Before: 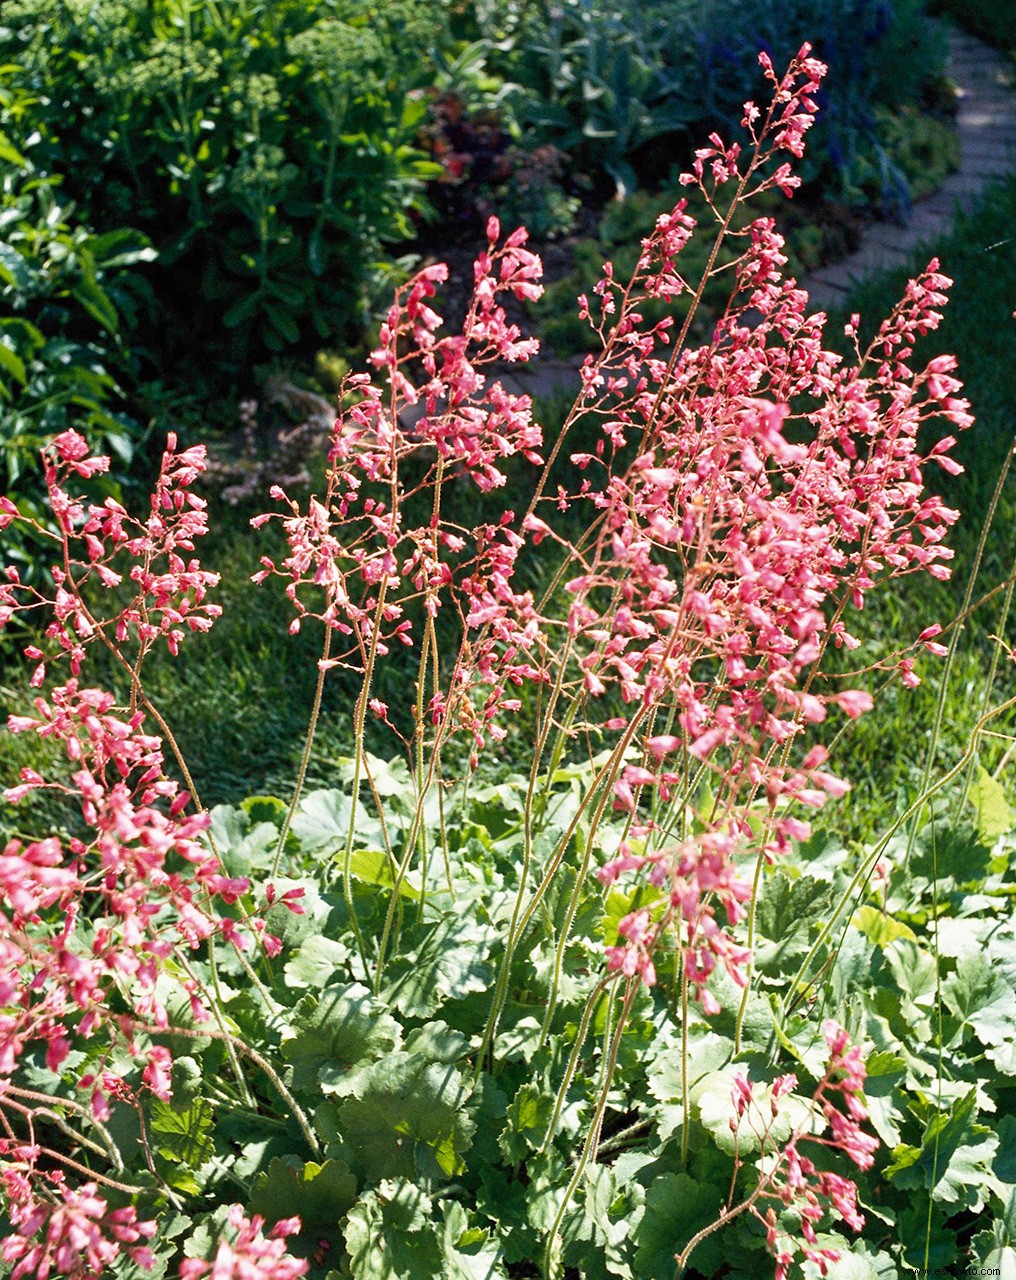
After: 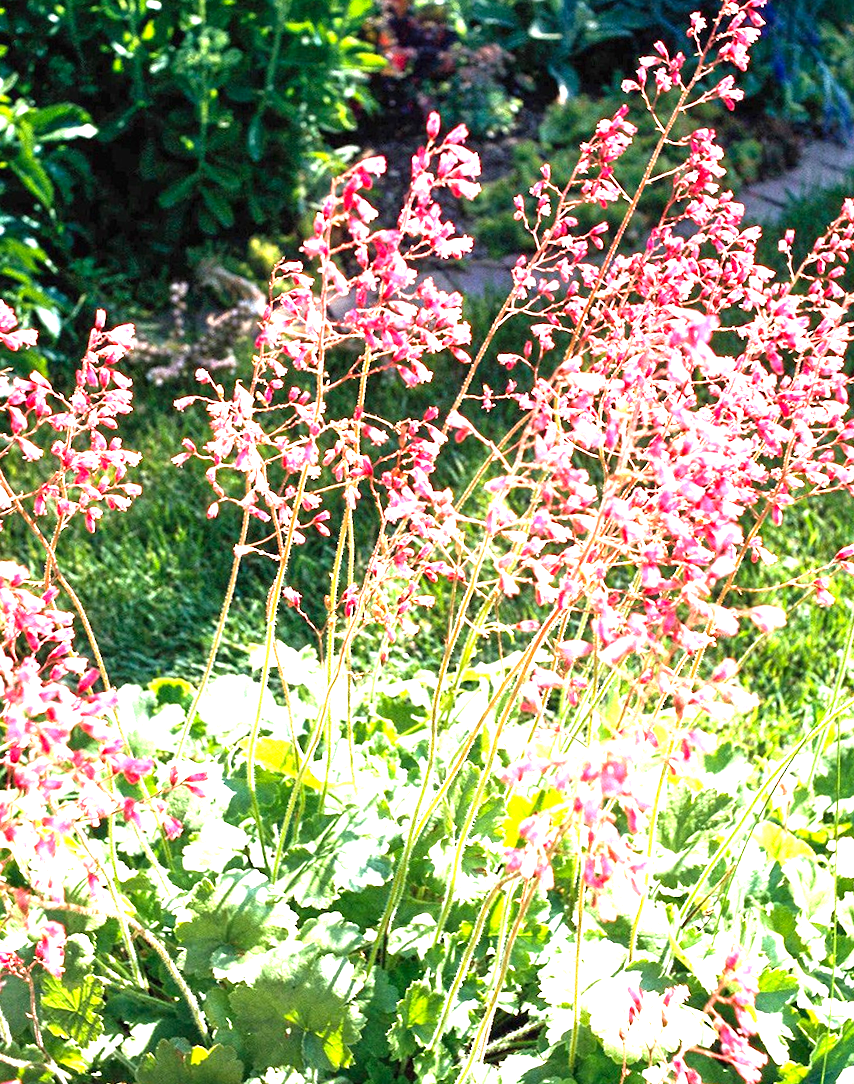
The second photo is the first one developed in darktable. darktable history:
exposure: black level correction 0, exposure 0.695 EV, compensate highlight preservation false
crop and rotate: angle -3.23°, left 5.299%, top 5.226%, right 4.777%, bottom 4.186%
levels: levels [0, 0.374, 0.749]
